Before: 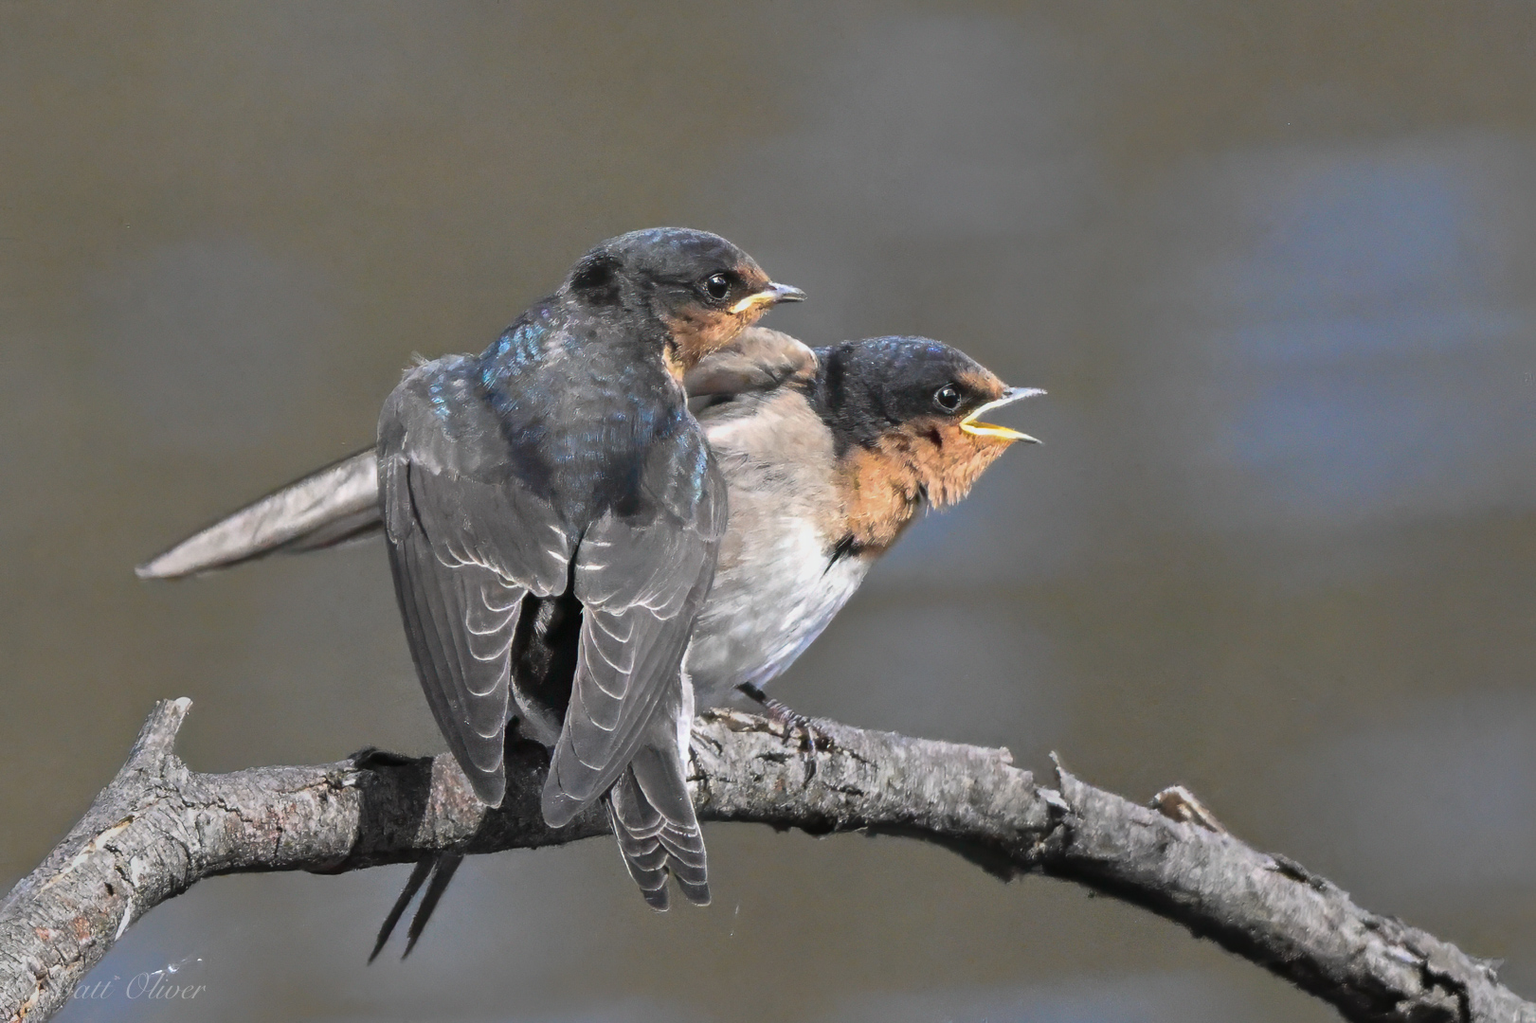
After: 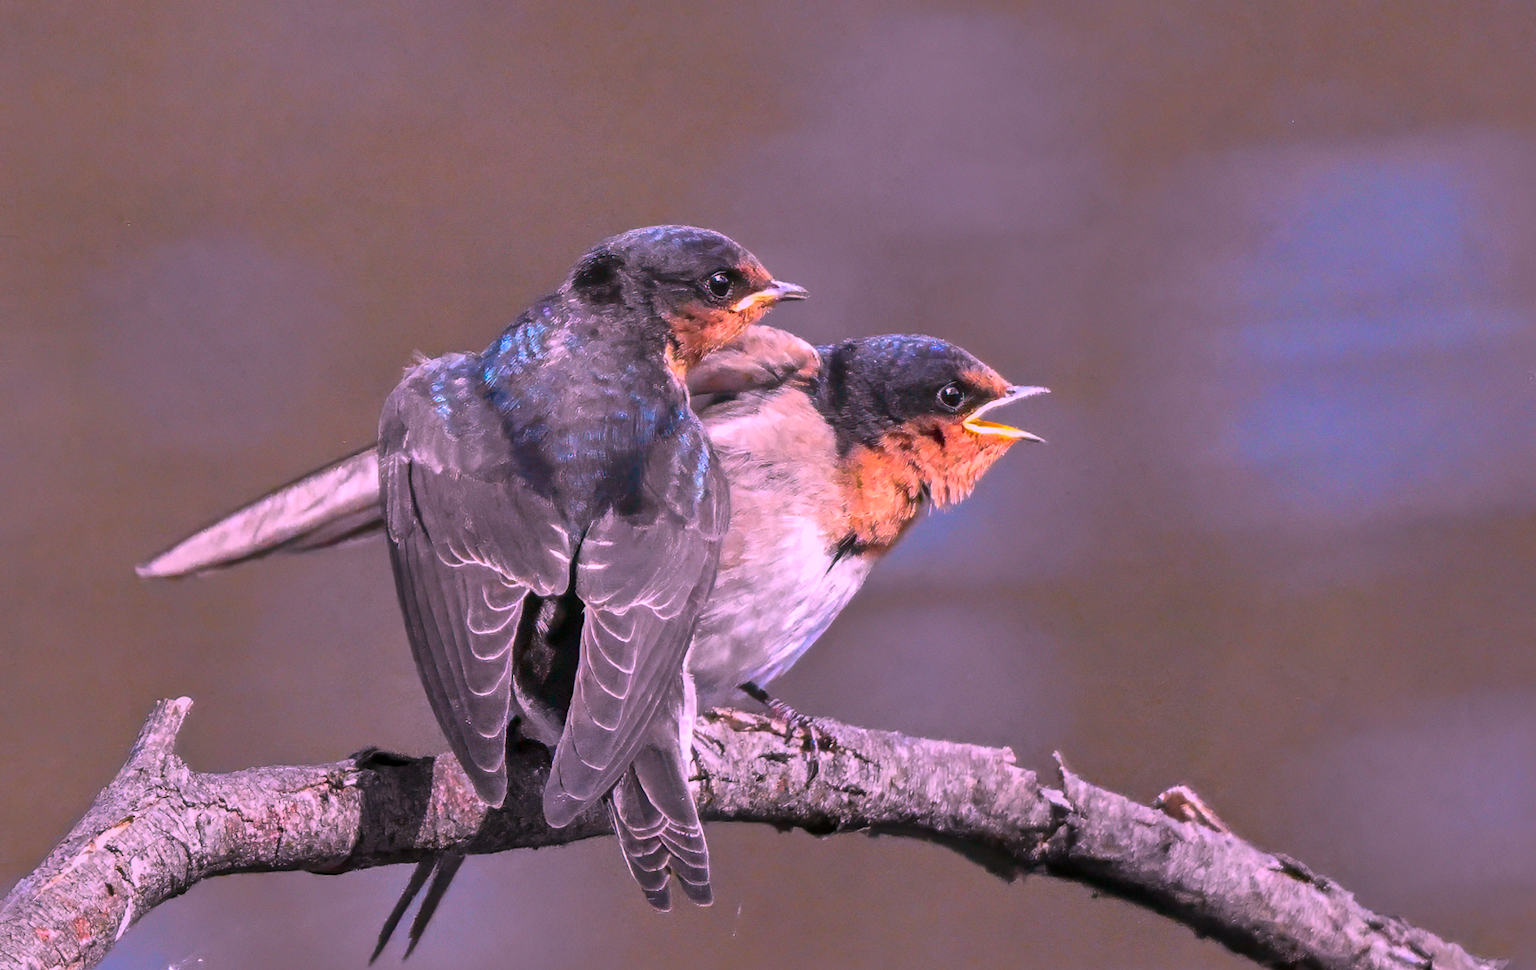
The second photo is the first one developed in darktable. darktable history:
color correction: highlights a* 19.54, highlights b* -12.13, saturation 1.65
crop: top 0.296%, right 0.264%, bottom 5.089%
local contrast: on, module defaults
shadows and highlights: on, module defaults
